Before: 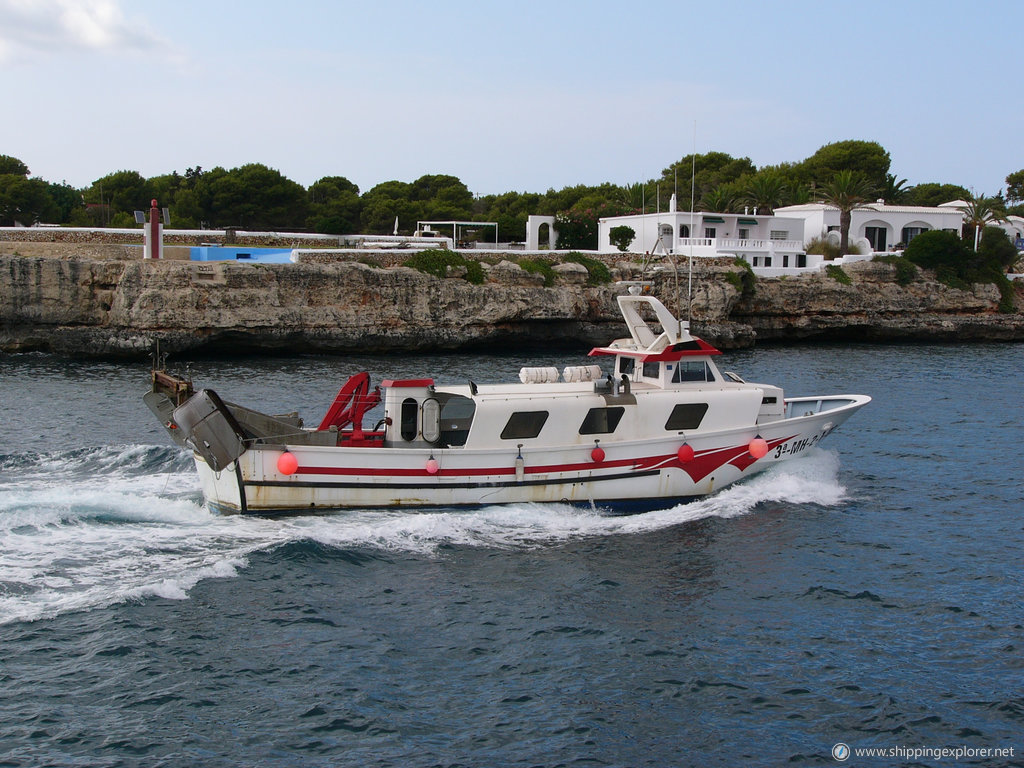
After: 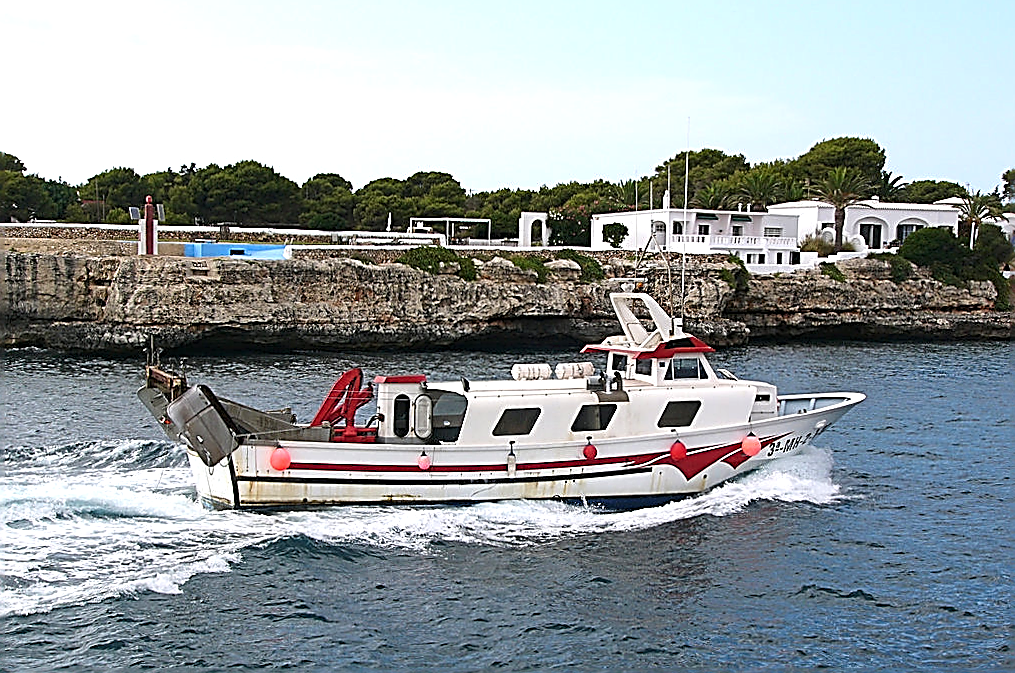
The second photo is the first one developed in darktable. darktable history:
exposure: black level correction 0, exposure 0.7 EV, compensate exposure bias true, compensate highlight preservation false
crop and rotate: top 0%, bottom 11.49%
sharpen: amount 2
rotate and perspective: rotation 0.192°, lens shift (horizontal) -0.015, crop left 0.005, crop right 0.996, crop top 0.006, crop bottom 0.99
